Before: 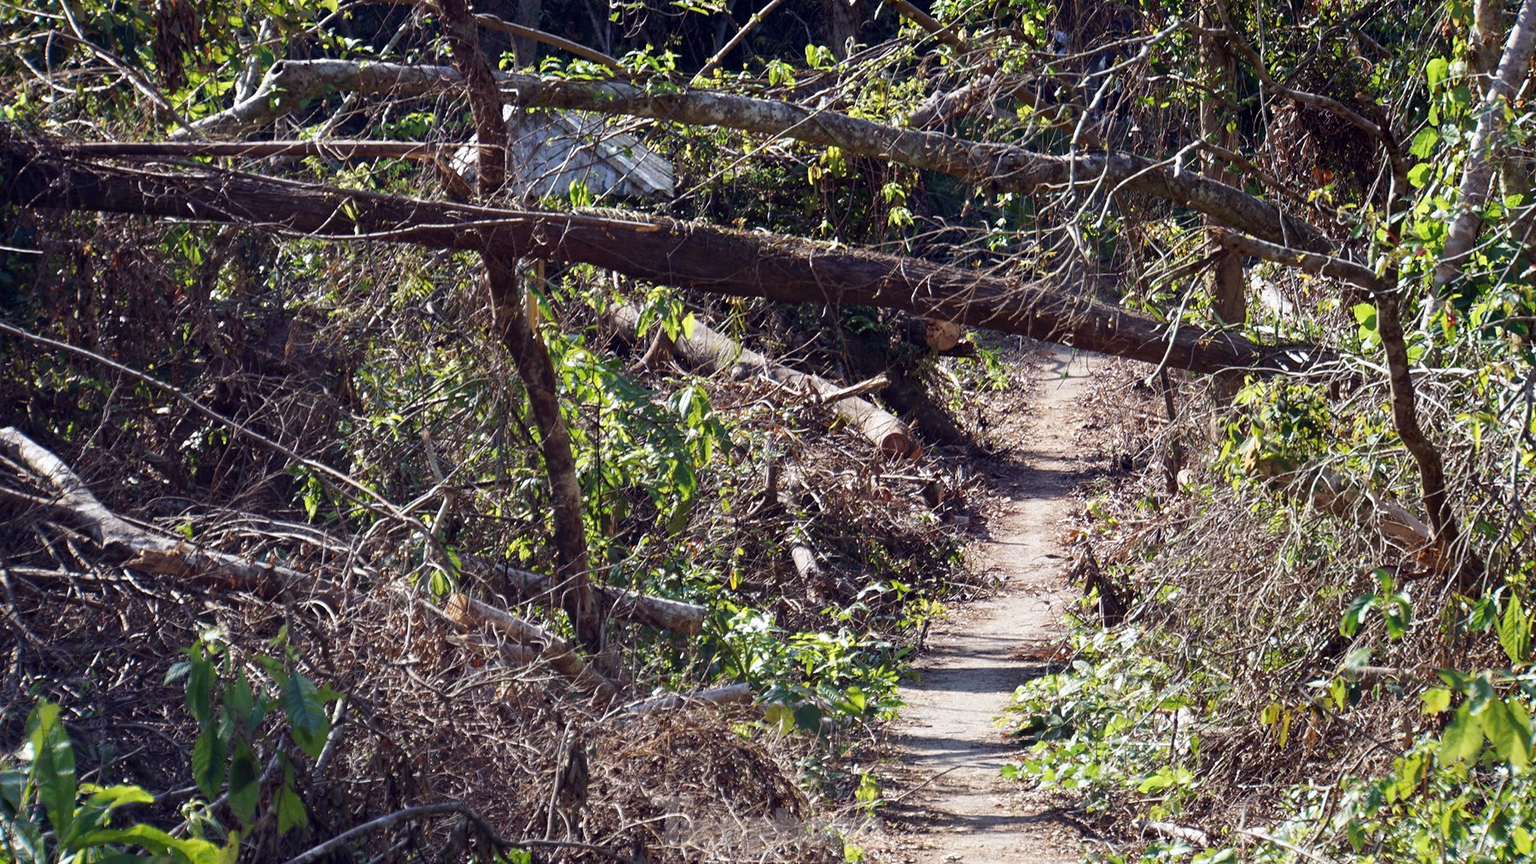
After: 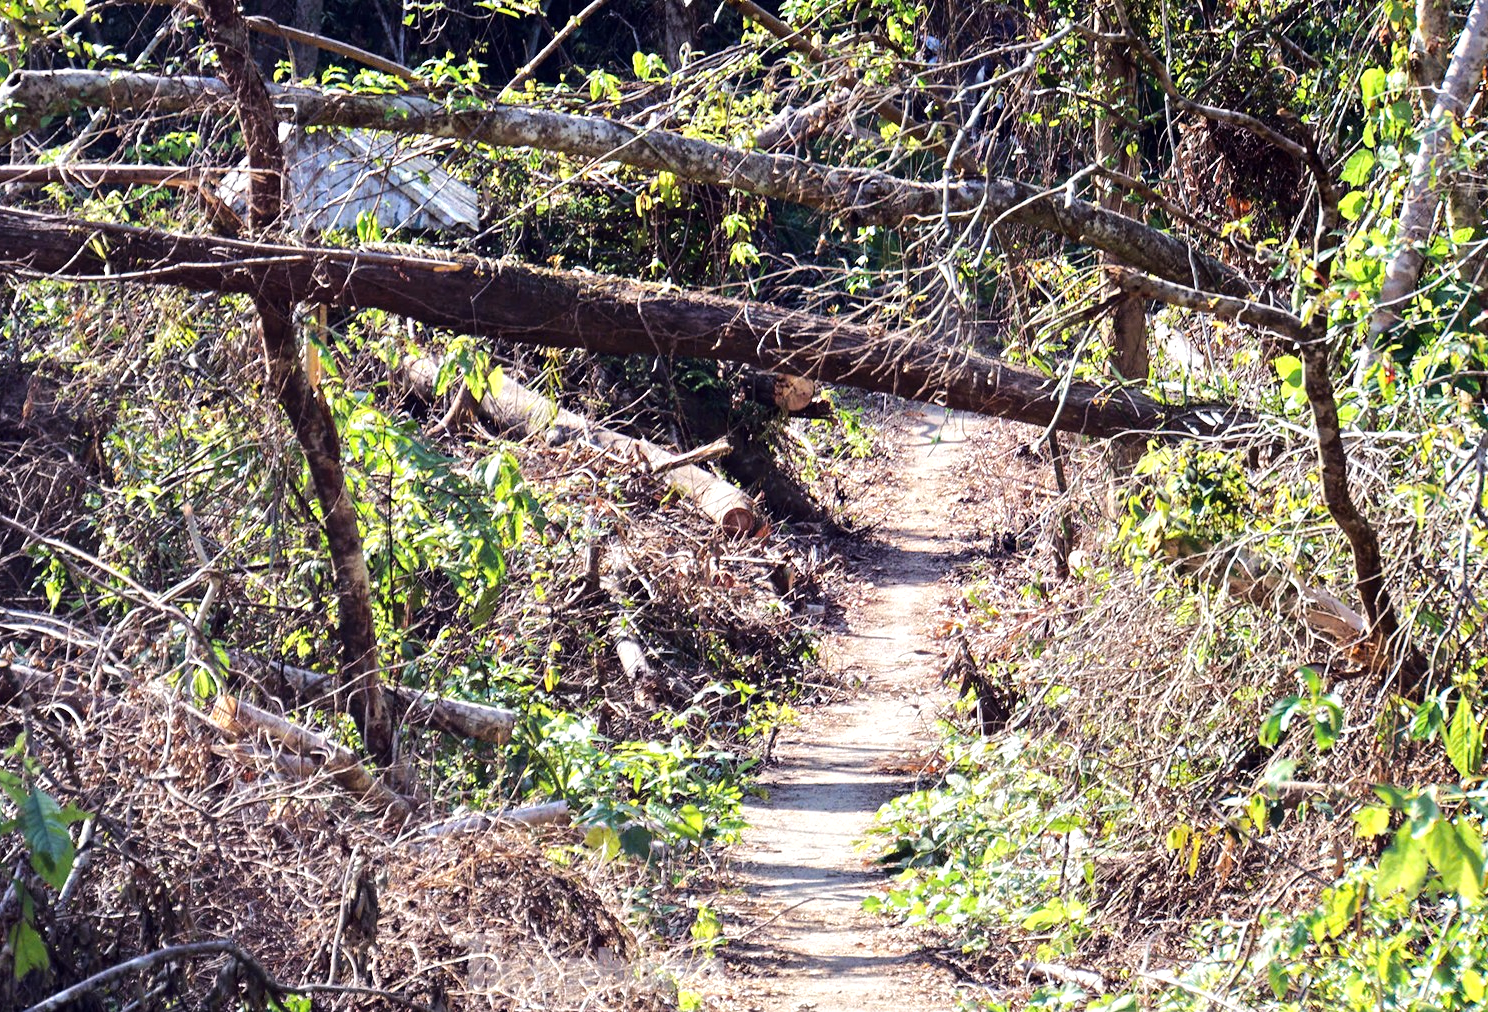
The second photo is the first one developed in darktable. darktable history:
crop: left 17.282%, bottom 0.026%
tone equalizer: -7 EV 0.15 EV, -6 EV 0.59 EV, -5 EV 1.16 EV, -4 EV 1.36 EV, -3 EV 1.15 EV, -2 EV 0.6 EV, -1 EV 0.165 EV, smoothing diameter 2.01%, edges refinement/feathering 18.3, mask exposure compensation -1.57 EV, filter diffusion 5
